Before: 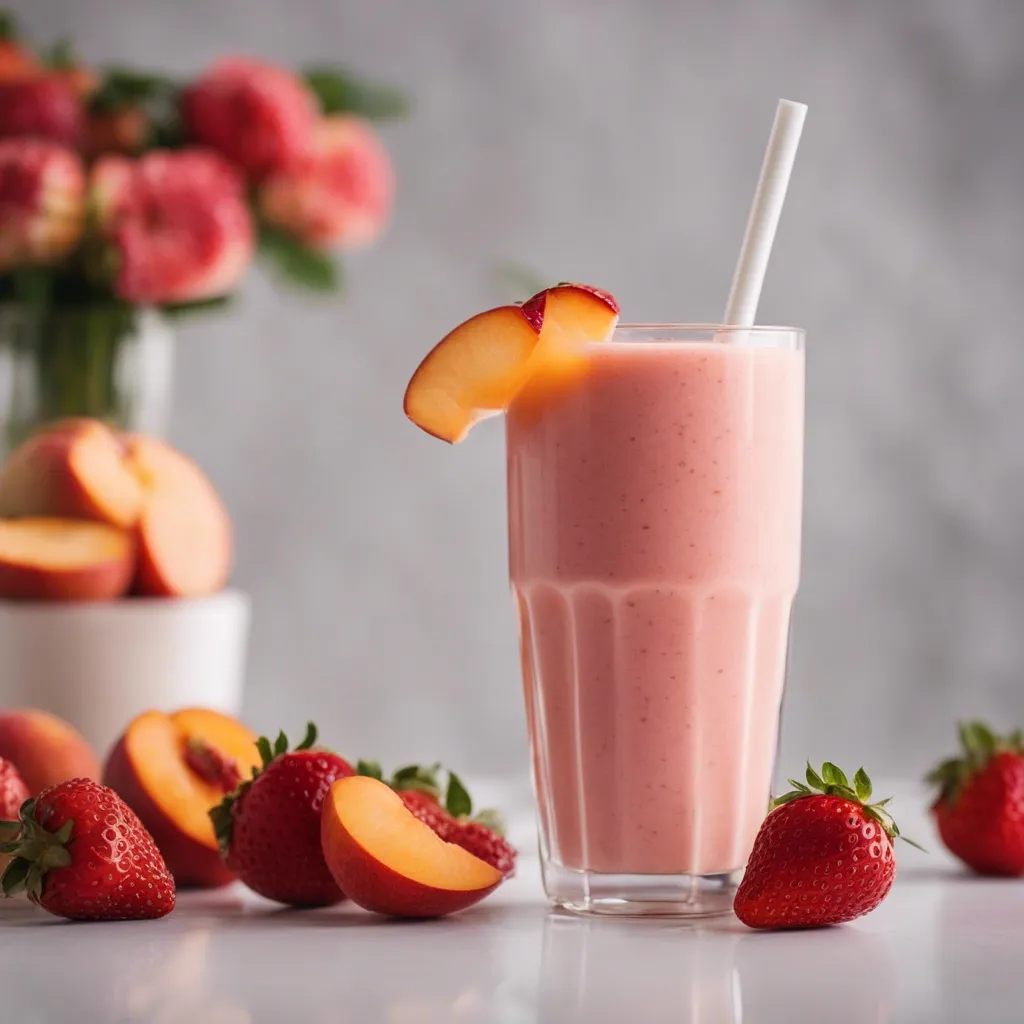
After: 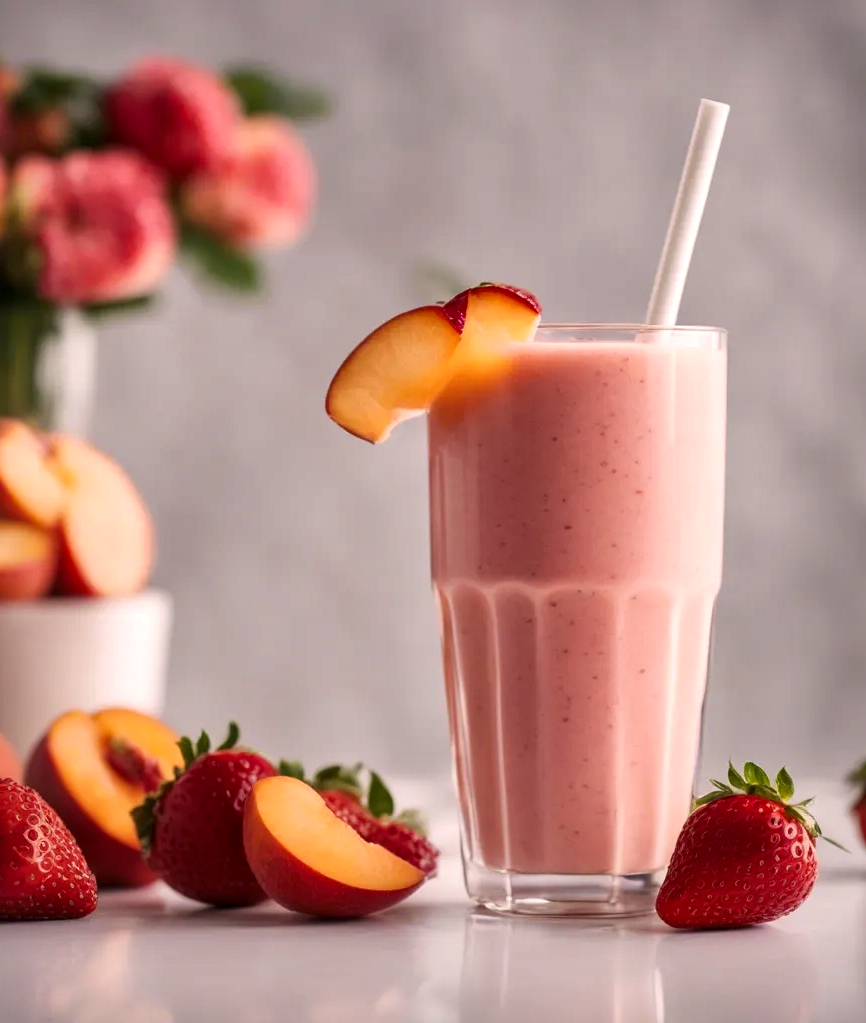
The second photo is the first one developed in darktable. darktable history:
color correction: highlights a* 5.97, highlights b* 4.7
crop: left 7.627%, right 7.799%
local contrast: mode bilateral grid, contrast 20, coarseness 51, detail 148%, midtone range 0.2
